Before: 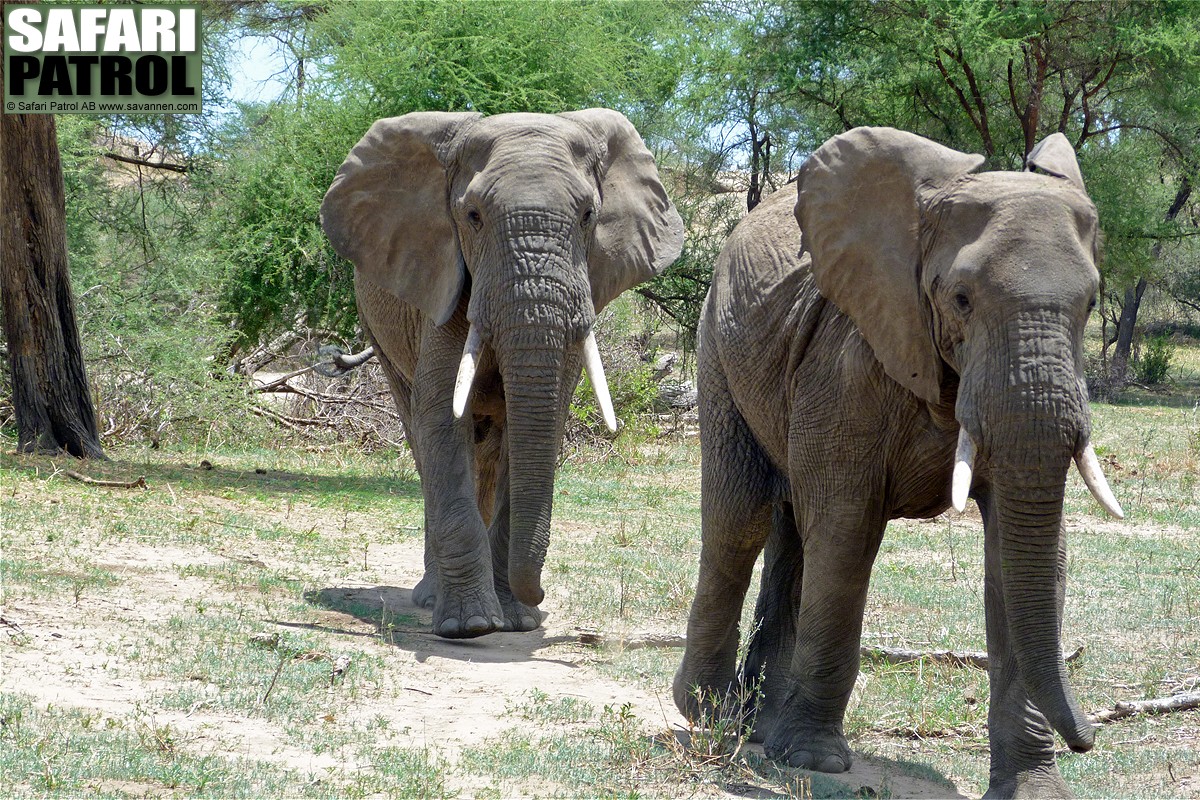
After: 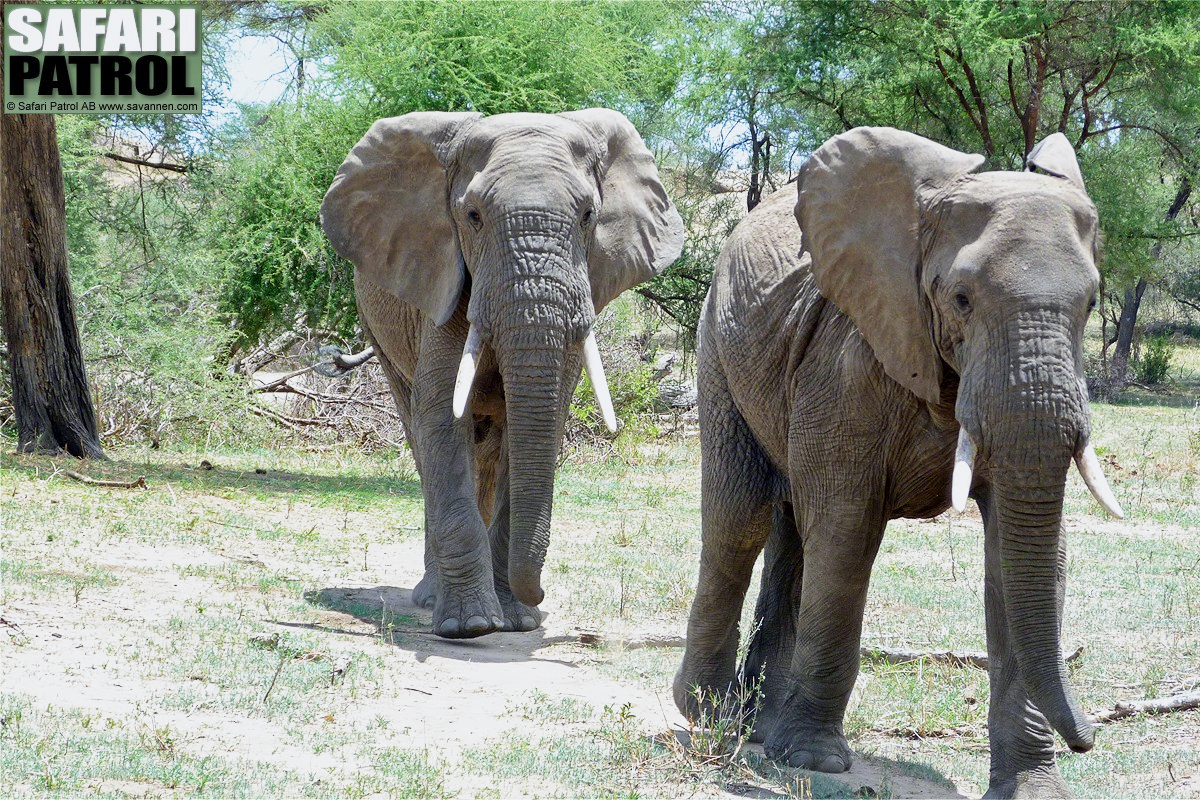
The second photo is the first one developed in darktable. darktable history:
base curve: curves: ch0 [(0, 0) (0.088, 0.125) (0.176, 0.251) (0.354, 0.501) (0.613, 0.749) (1, 0.877)], preserve colors none
white balance: red 0.974, blue 1.044
